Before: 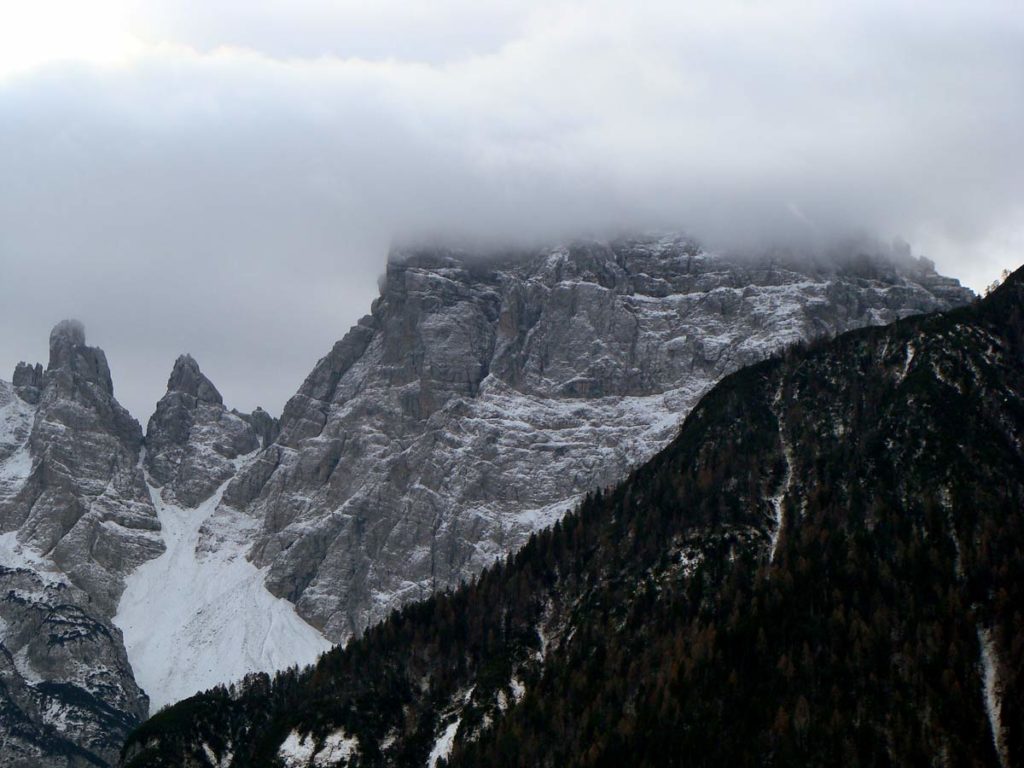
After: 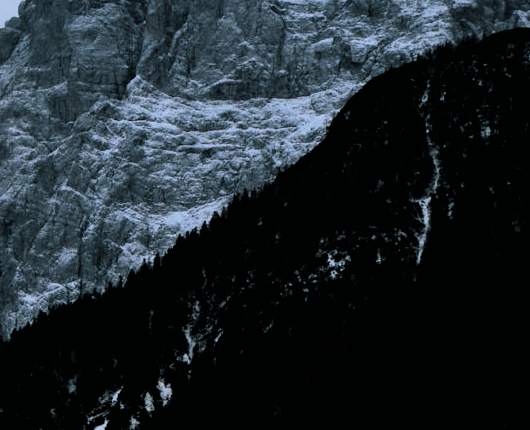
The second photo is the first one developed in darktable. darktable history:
filmic rgb: black relative exposure -5 EV, white relative exposure 3.5 EV, hardness 3.19, contrast 1.4, highlights saturation mix -50%
split-toning: shadows › hue 205.2°, shadows › saturation 0.29, highlights › hue 50.4°, highlights › saturation 0.38, balance -49.9
crop: left 34.479%, top 38.822%, right 13.718%, bottom 5.172%
color correction: highlights a* -2.24, highlights b* -18.1
